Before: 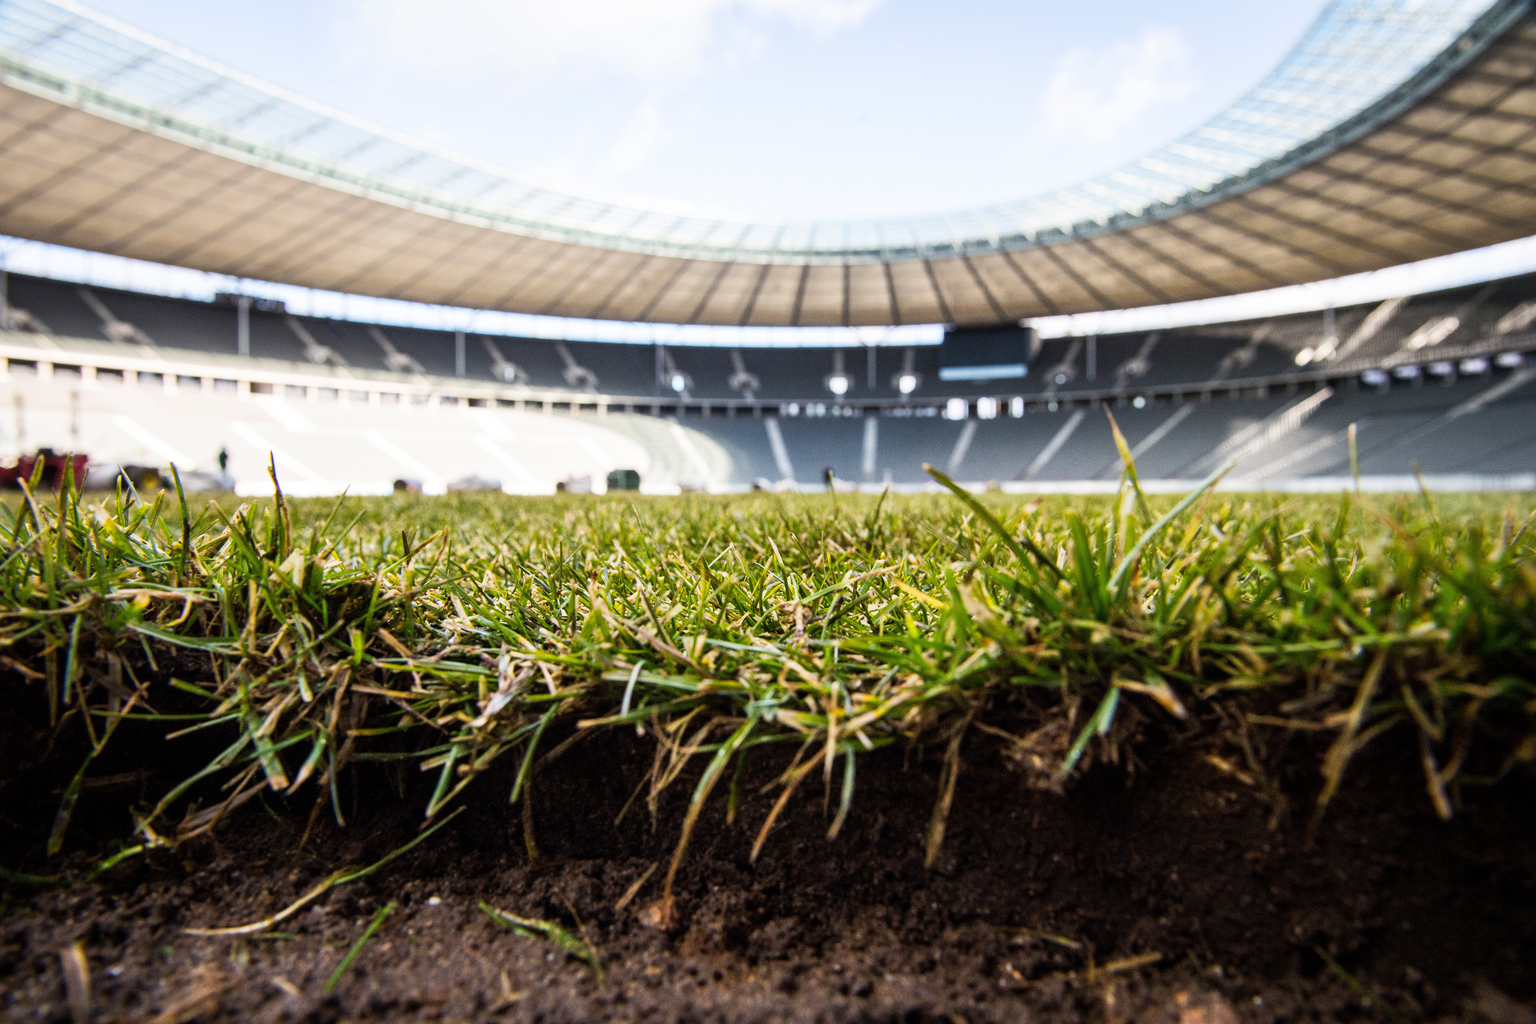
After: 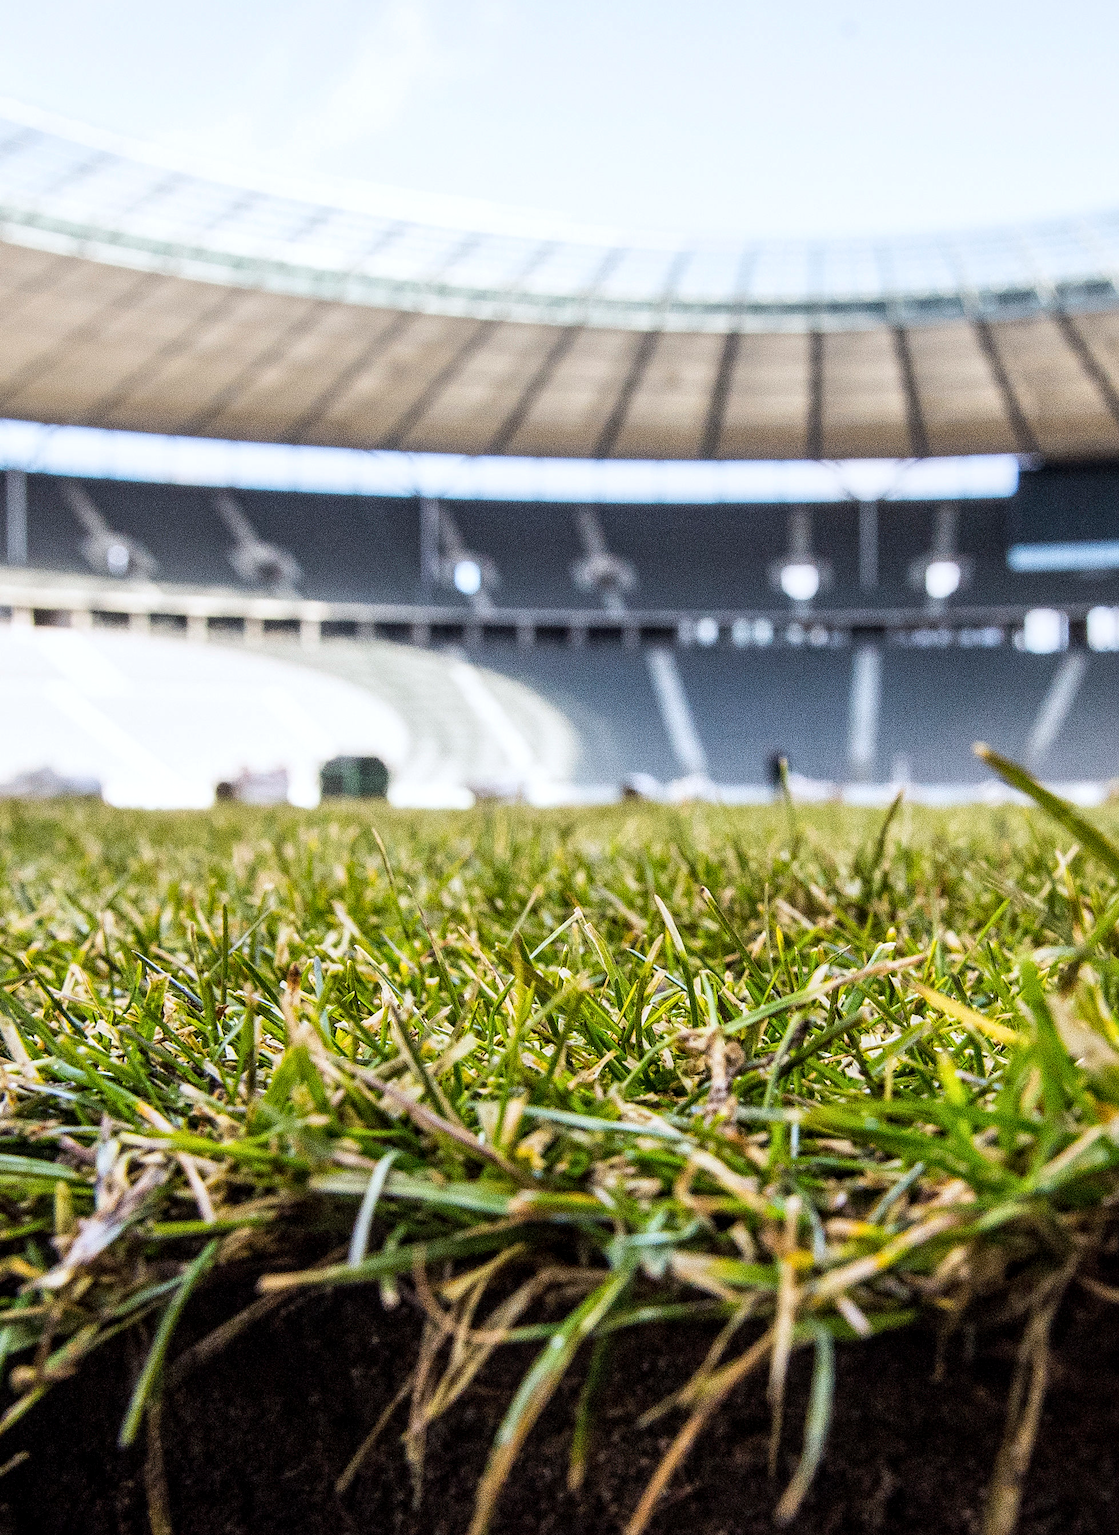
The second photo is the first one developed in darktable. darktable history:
white balance: red 0.98, blue 1.034
local contrast: on, module defaults
crop and rotate: left 29.476%, top 10.214%, right 35.32%, bottom 17.333%
sharpen: amount 0.2
